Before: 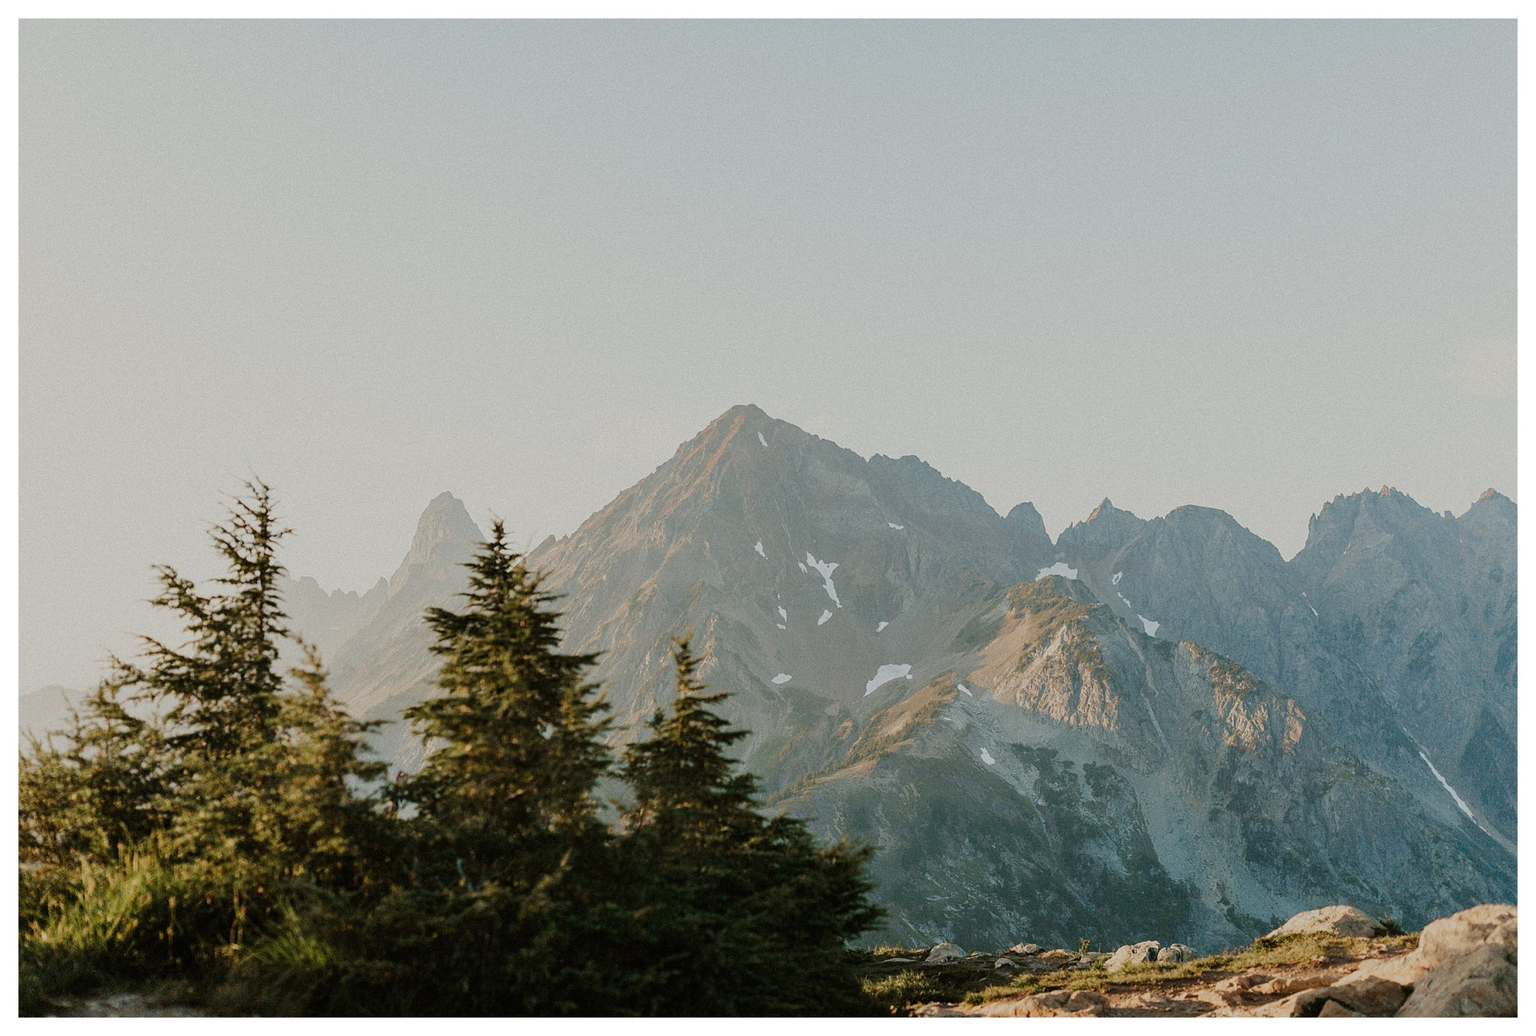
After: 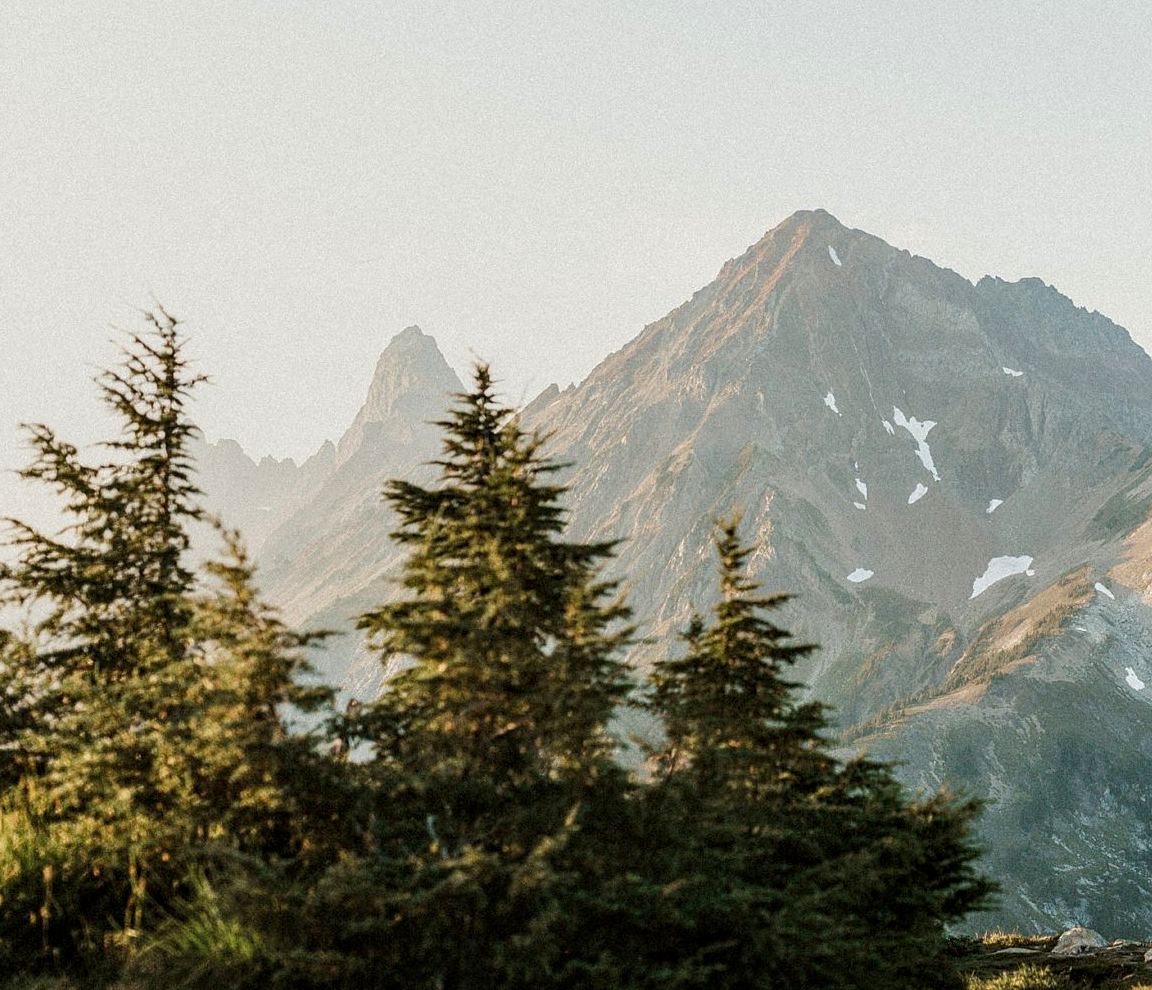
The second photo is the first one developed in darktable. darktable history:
exposure: black level correction 0.001, exposure 0.499 EV, compensate highlight preservation false
local contrast: on, module defaults
crop: left 8.892%, top 23.882%, right 34.771%, bottom 4.418%
